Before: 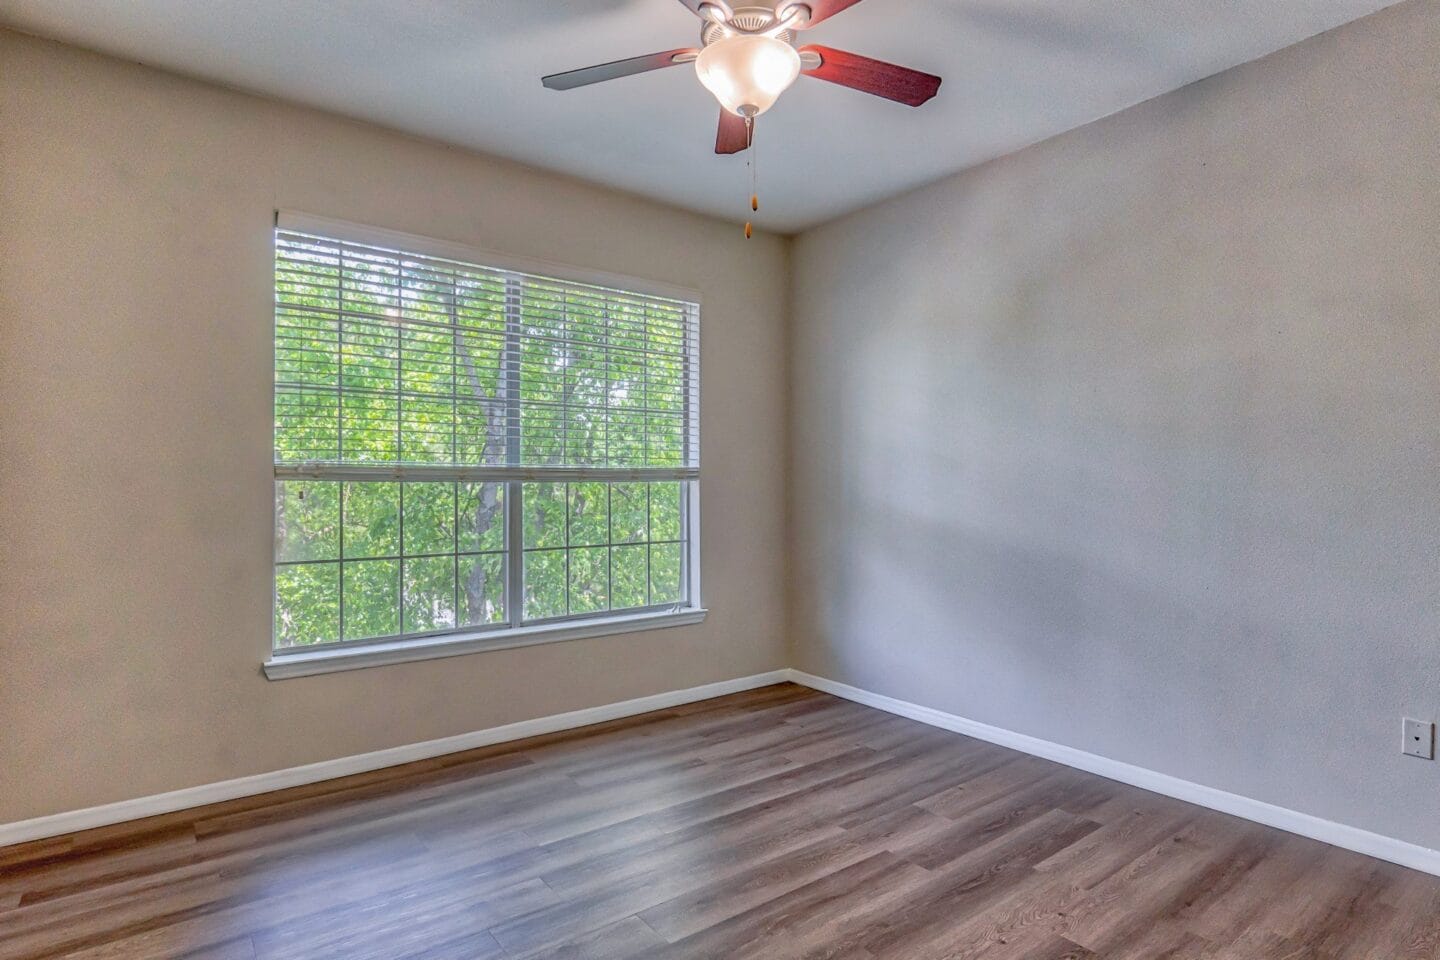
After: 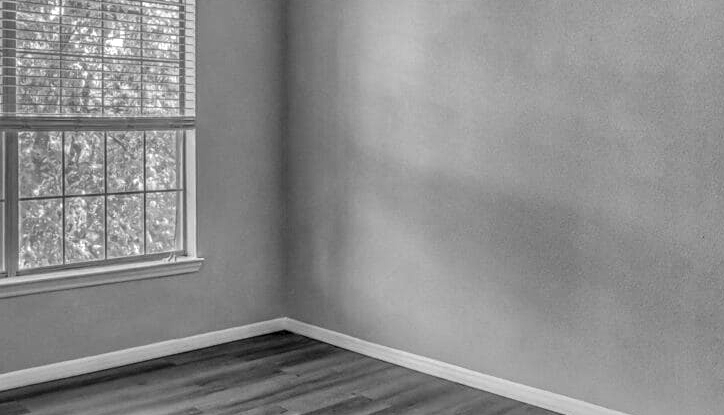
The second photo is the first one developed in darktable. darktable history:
color zones: curves: ch0 [(0.002, 0.593) (0.143, 0.417) (0.285, 0.541) (0.455, 0.289) (0.608, 0.327) (0.727, 0.283) (0.869, 0.571) (1, 0.603)]; ch1 [(0, 0) (0.143, 0) (0.286, 0) (0.429, 0) (0.571, 0) (0.714, 0) (0.857, 0)]
crop: left 35.03%, top 36.625%, right 14.663%, bottom 20.057%
exposure: compensate highlight preservation false
local contrast: detail 150%
